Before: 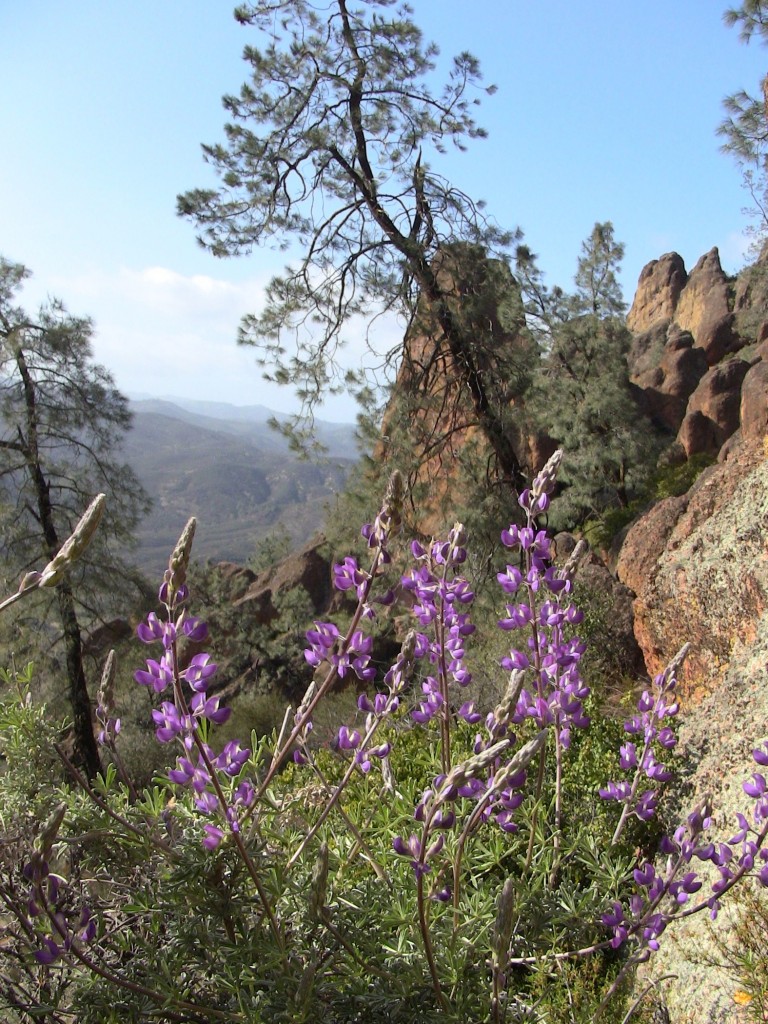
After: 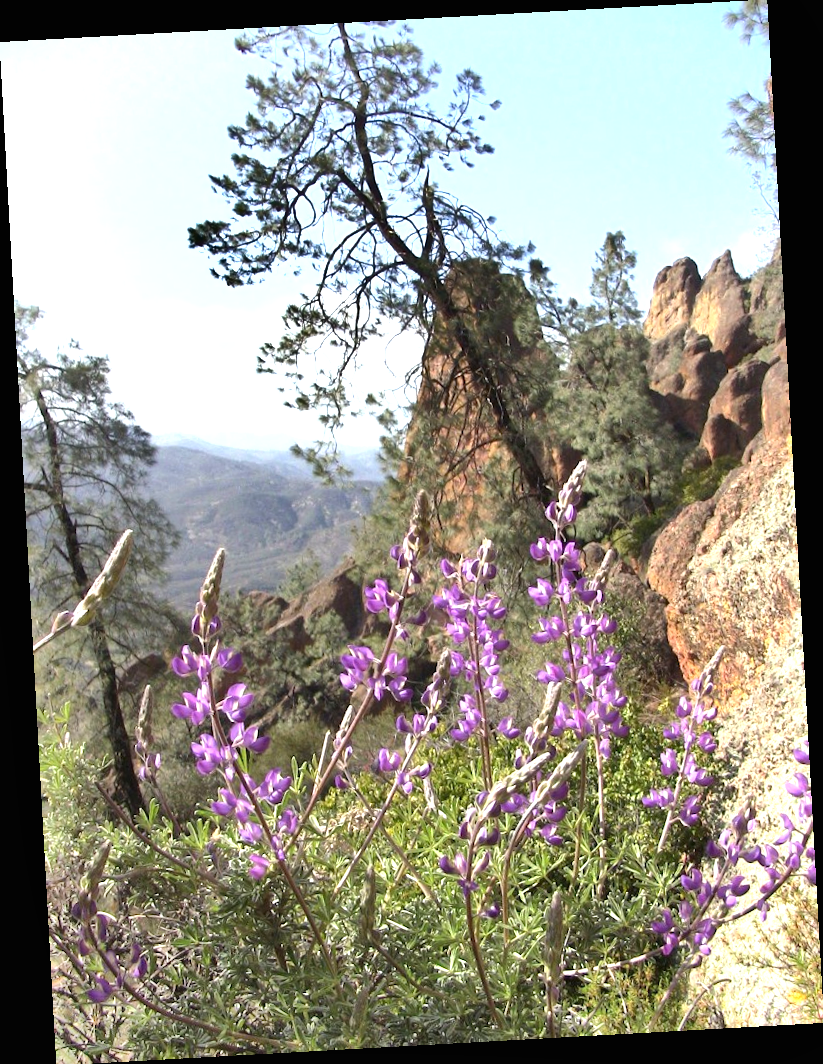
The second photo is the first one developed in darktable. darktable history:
rotate and perspective: rotation -3.18°, automatic cropping off
exposure: black level correction 0, exposure 1 EV, compensate exposure bias true, compensate highlight preservation false
shadows and highlights: shadows 60, highlights -60.23, soften with gaussian
